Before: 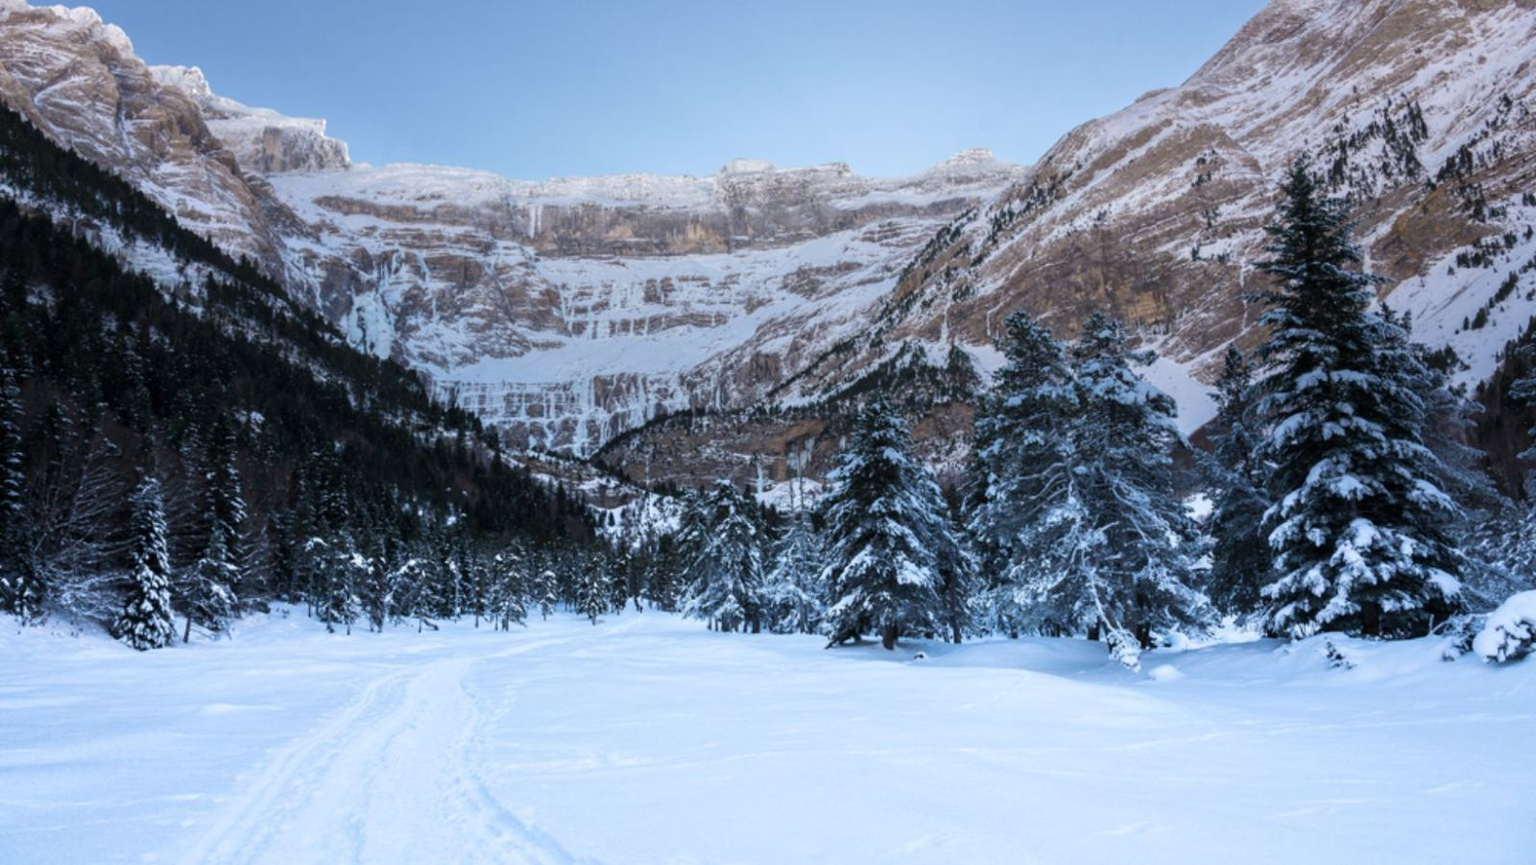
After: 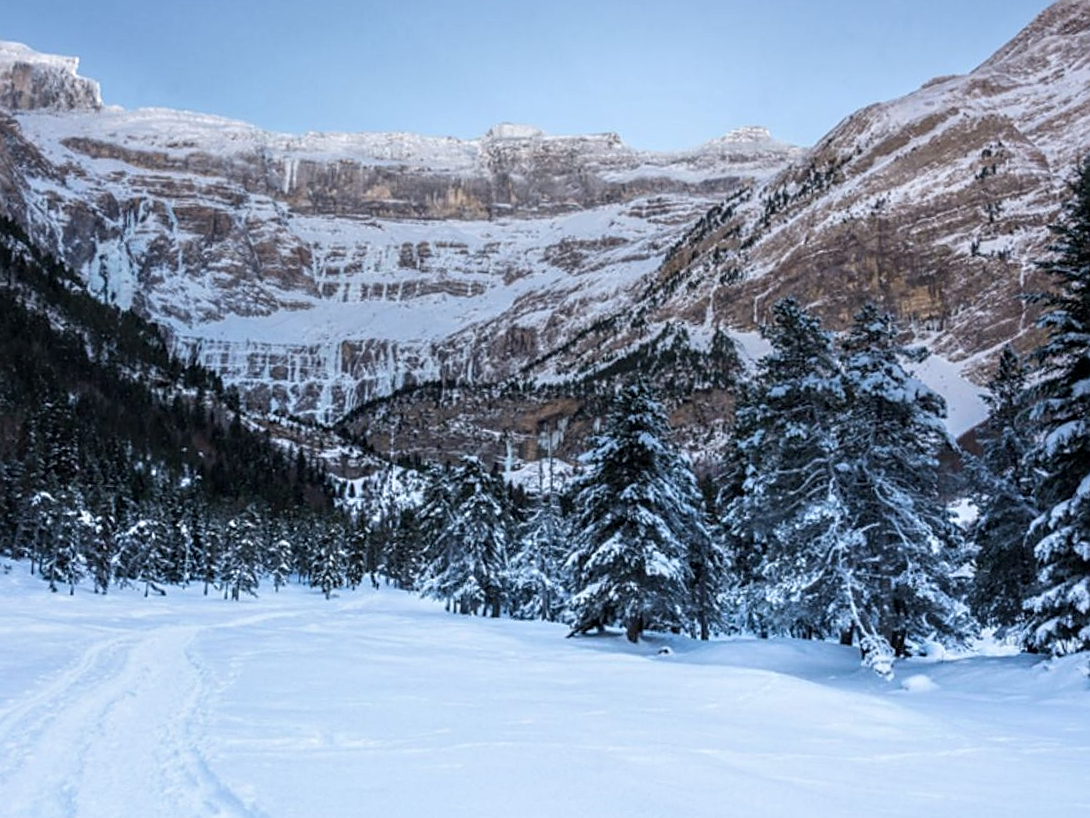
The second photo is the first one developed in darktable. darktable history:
crop and rotate: angle -3.27°, left 14.277%, top 0.028%, right 10.766%, bottom 0.028%
local contrast: on, module defaults
sharpen: radius 1.967
